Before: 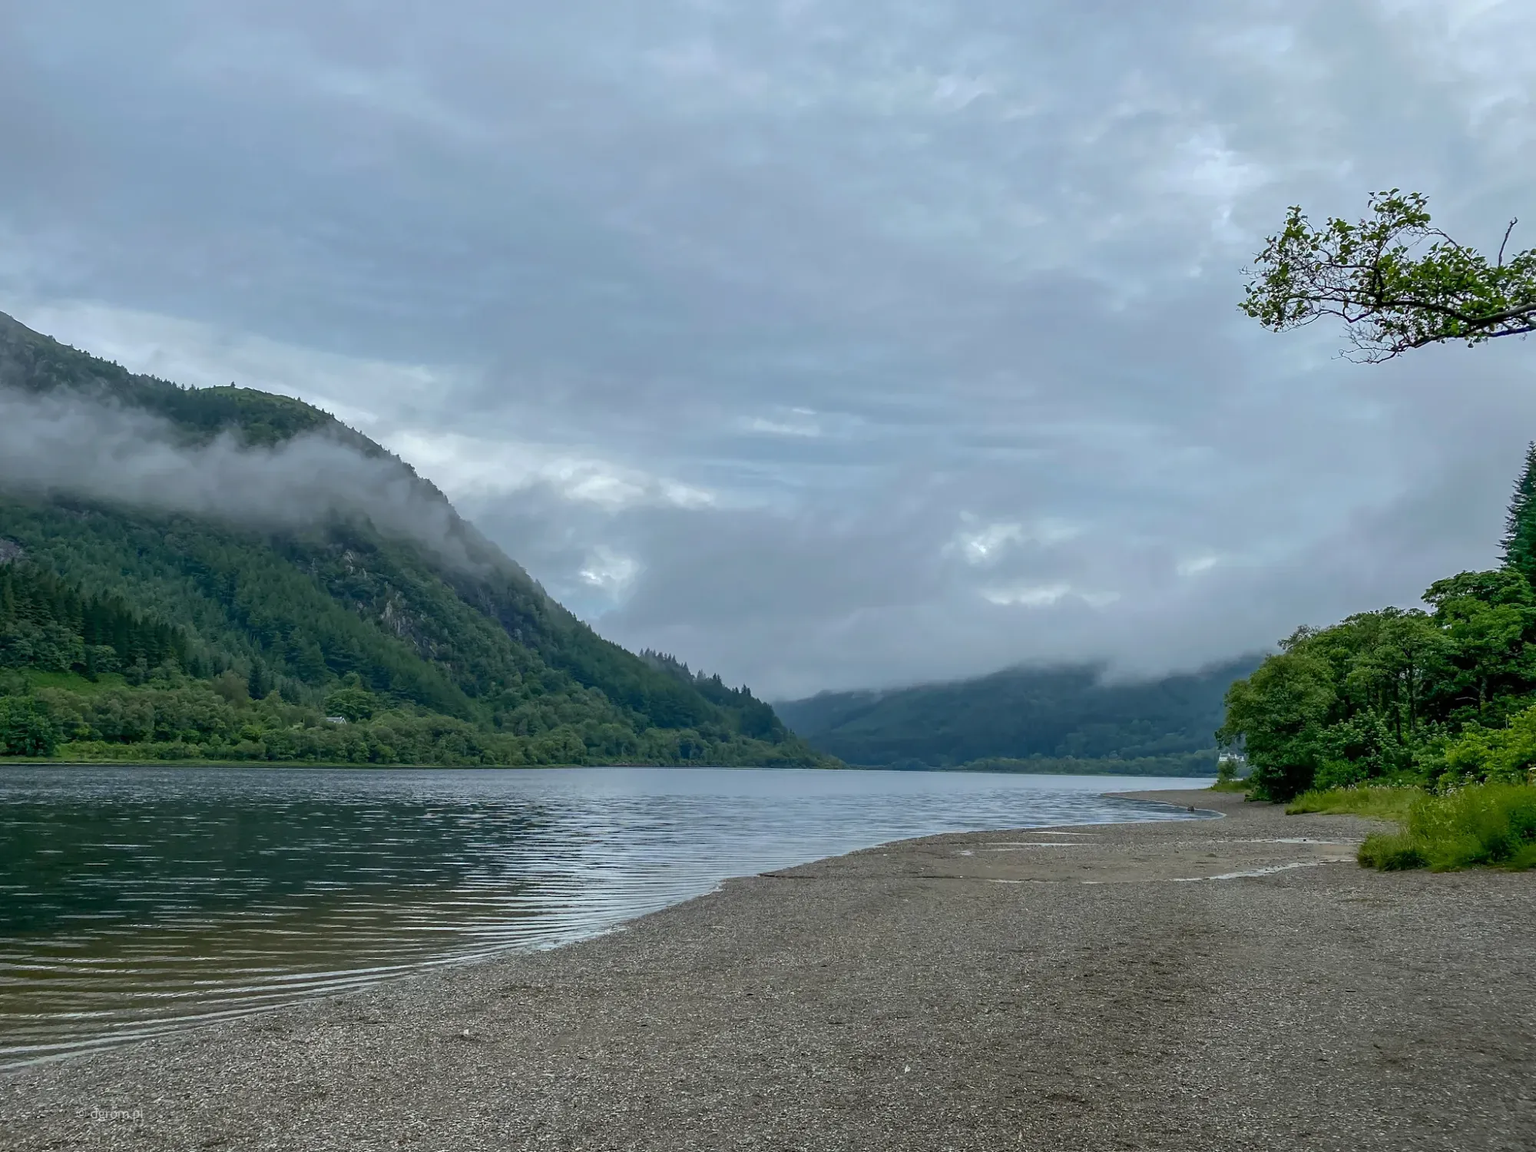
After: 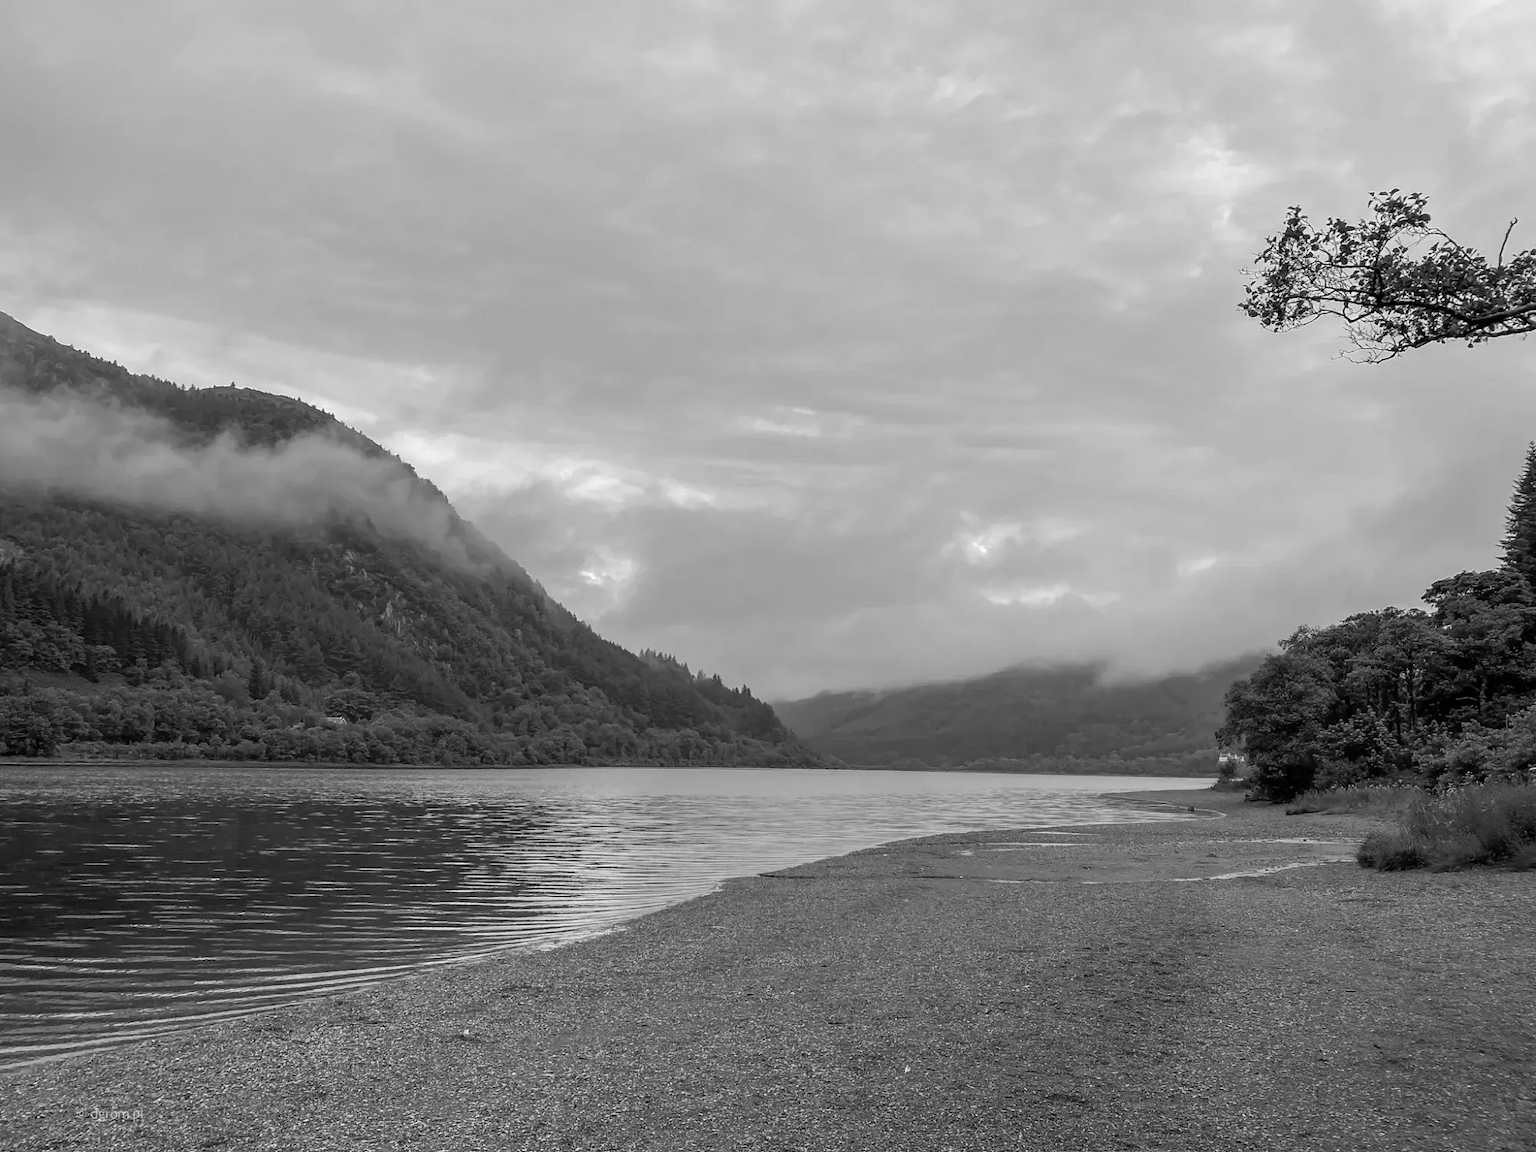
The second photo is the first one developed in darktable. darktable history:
color calibration: output gray [0.21, 0.42, 0.37, 0], gray › normalize channels true, illuminant same as pipeline (D50), adaptation XYZ, x 0.346, y 0.359, gamut compression 0
white balance: red 1.066, blue 1.119
